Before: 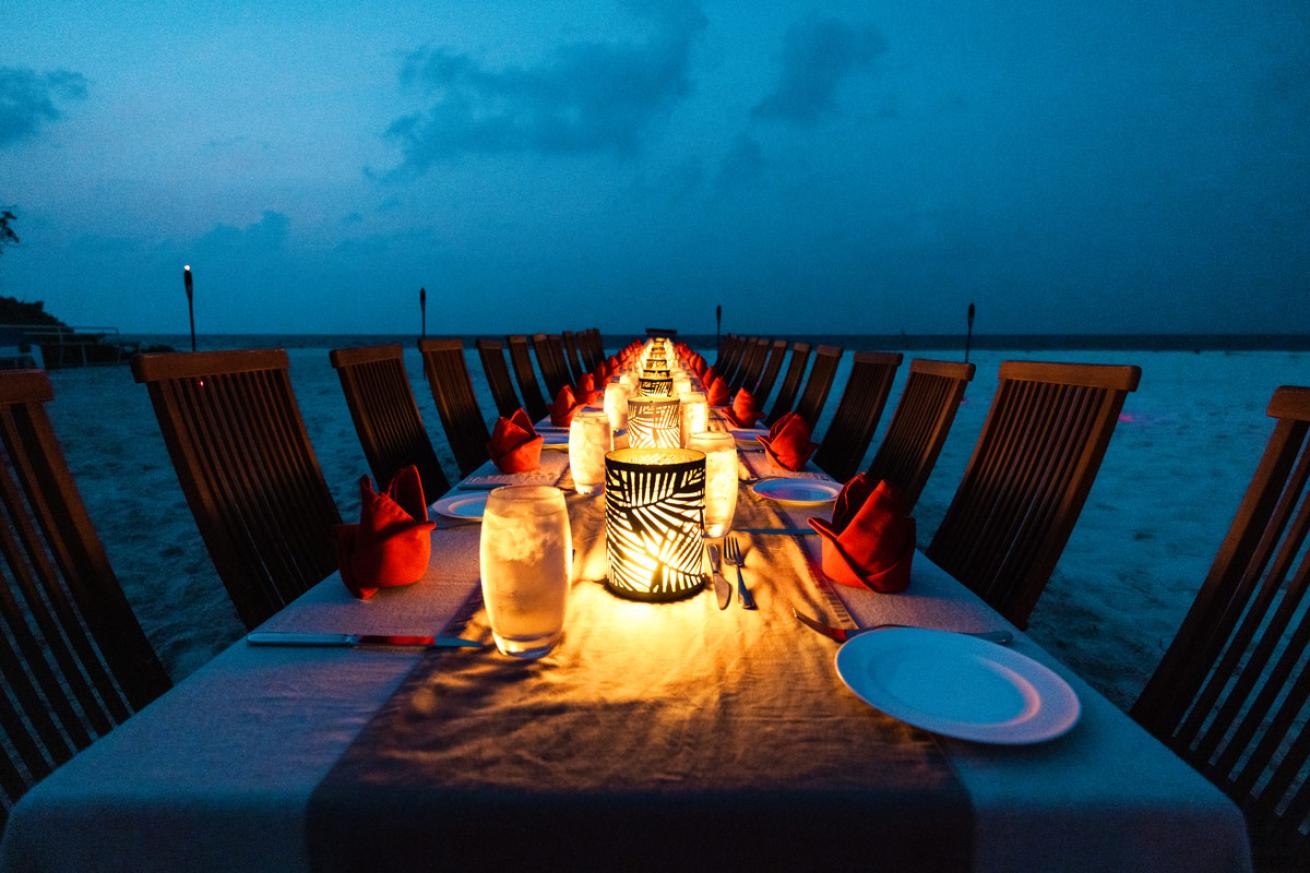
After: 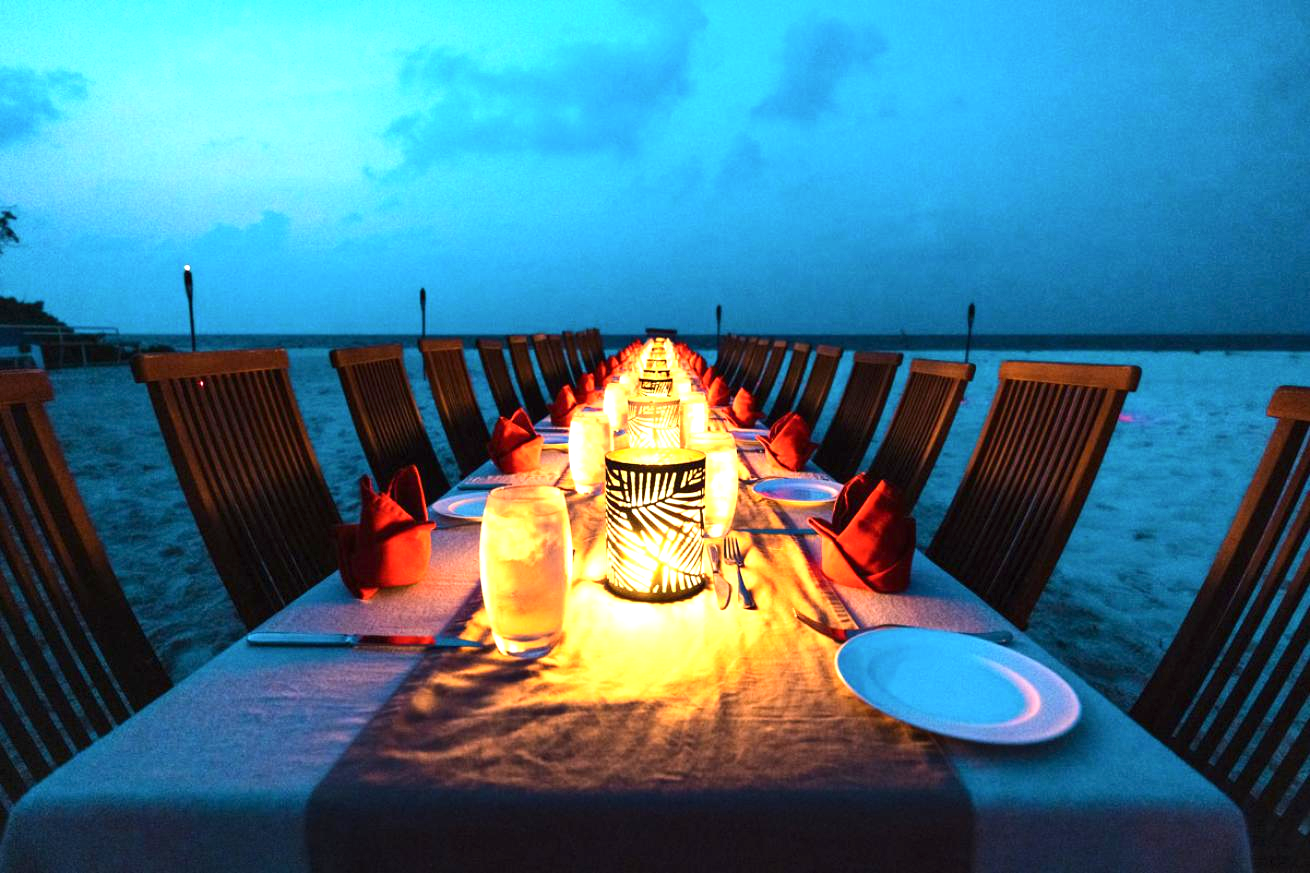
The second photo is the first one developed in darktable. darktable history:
contrast brightness saturation: contrast 0.154, brightness 0.046
exposure: black level correction 0, exposure 1.2 EV, compensate exposure bias true, compensate highlight preservation false
